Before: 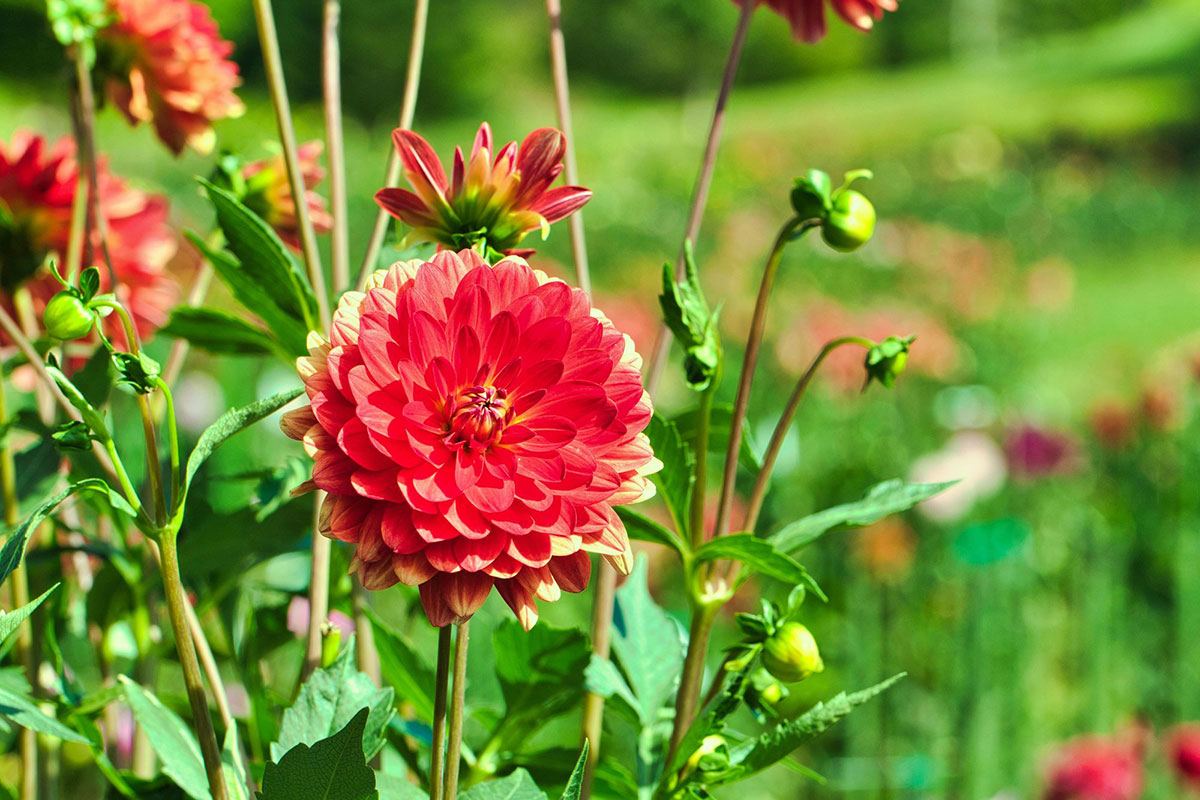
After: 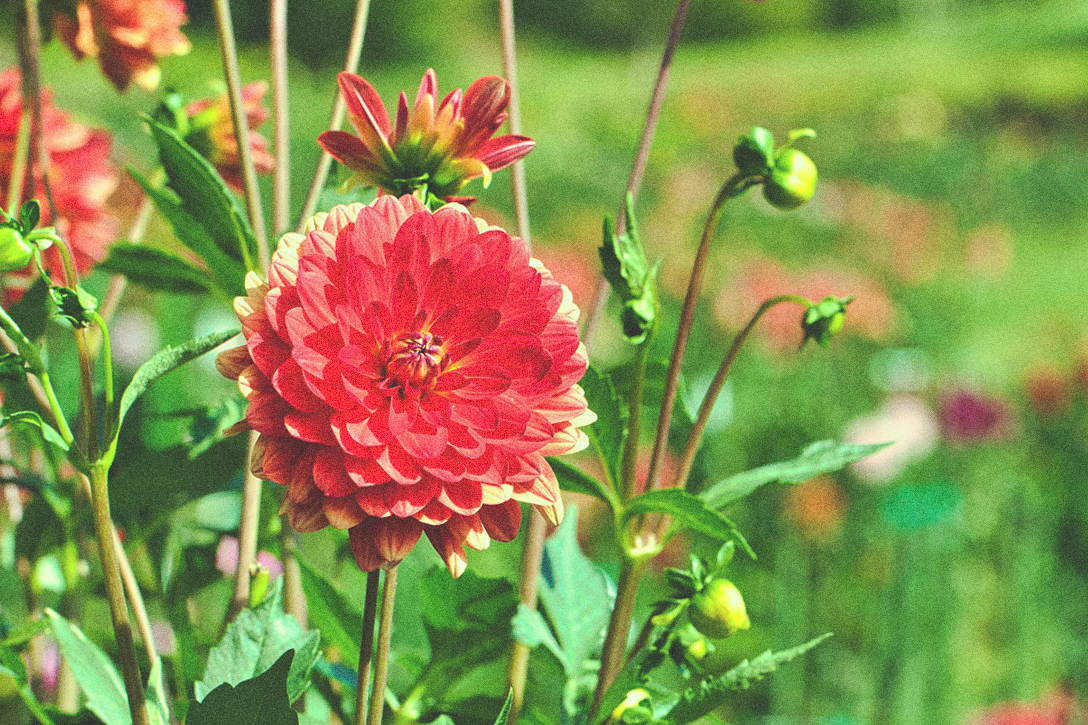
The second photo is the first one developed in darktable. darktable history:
crop and rotate: angle -1.96°, left 3.097%, top 4.154%, right 1.586%, bottom 0.529%
exposure: black level correction -0.03, compensate highlight preservation false
grain: coarseness 0.09 ISO, strength 40%
